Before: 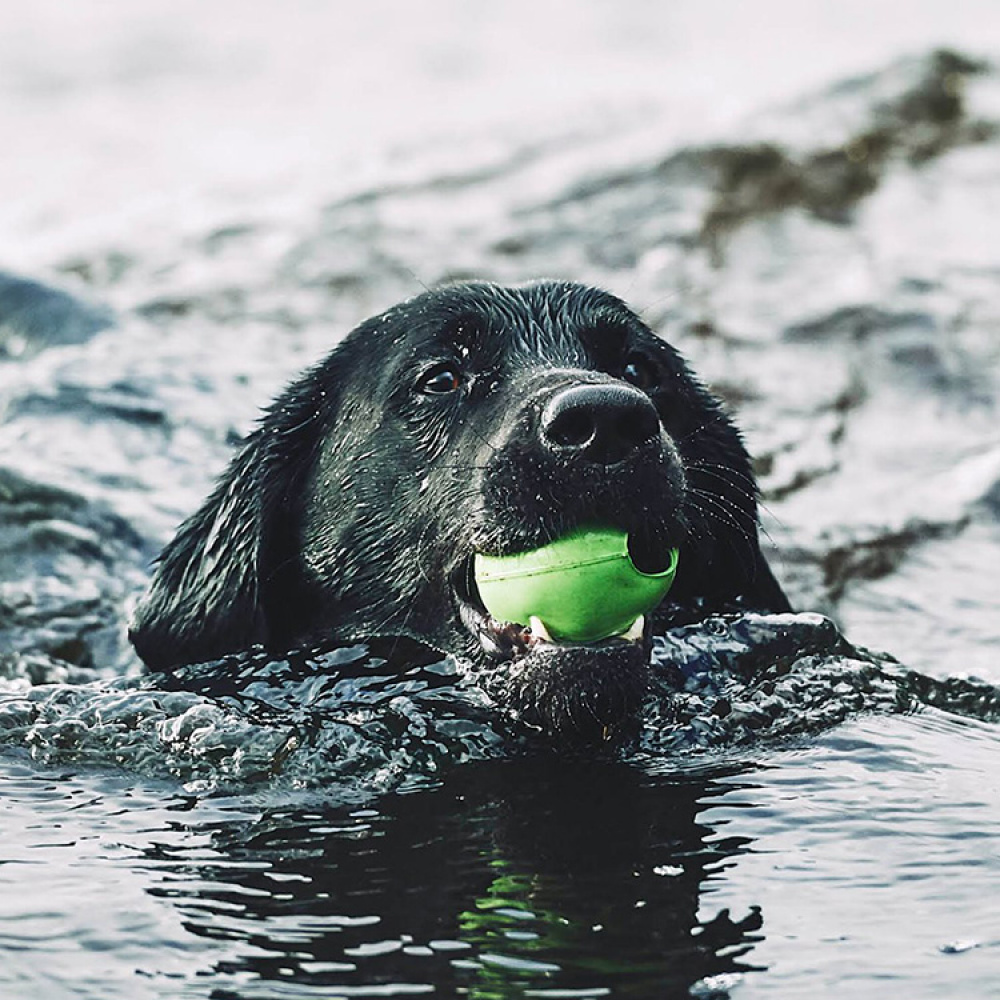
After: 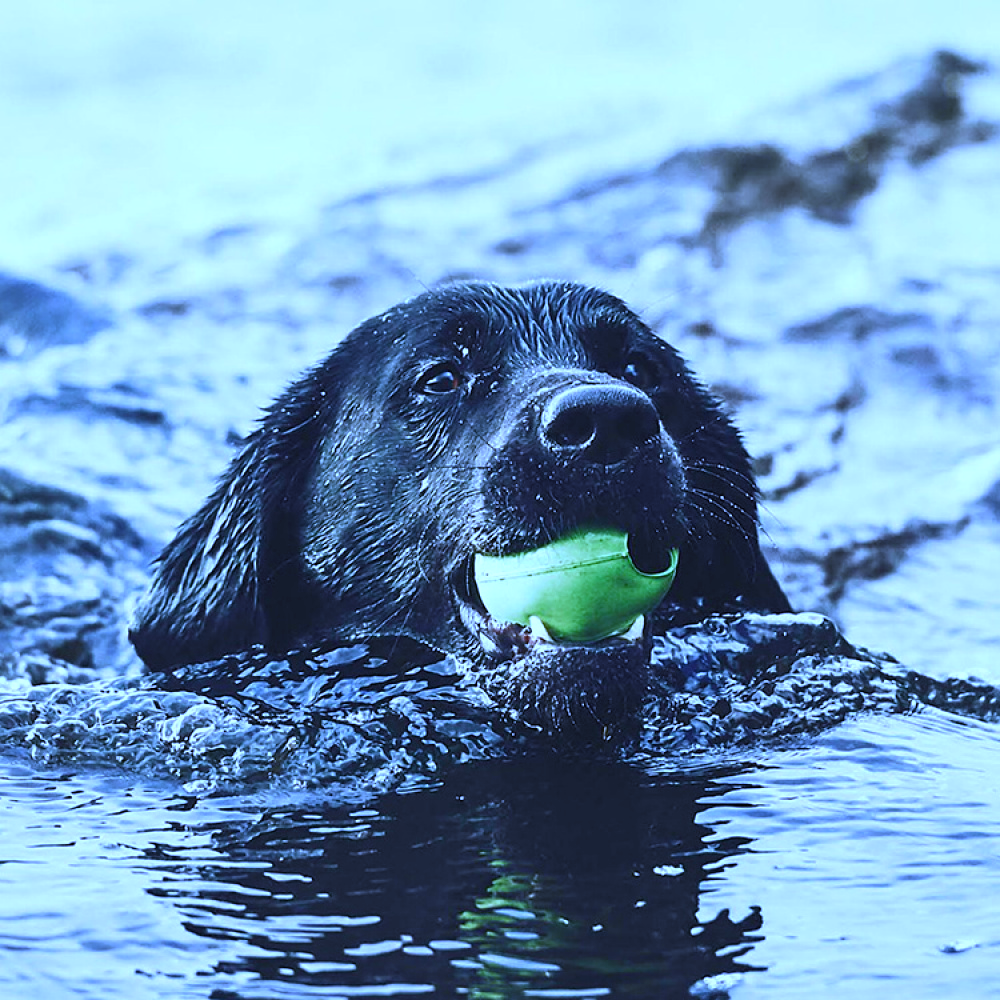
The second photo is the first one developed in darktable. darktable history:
white balance: red 0.766, blue 1.537
exposure: exposure 0.217 EV, compensate highlight preservation false
